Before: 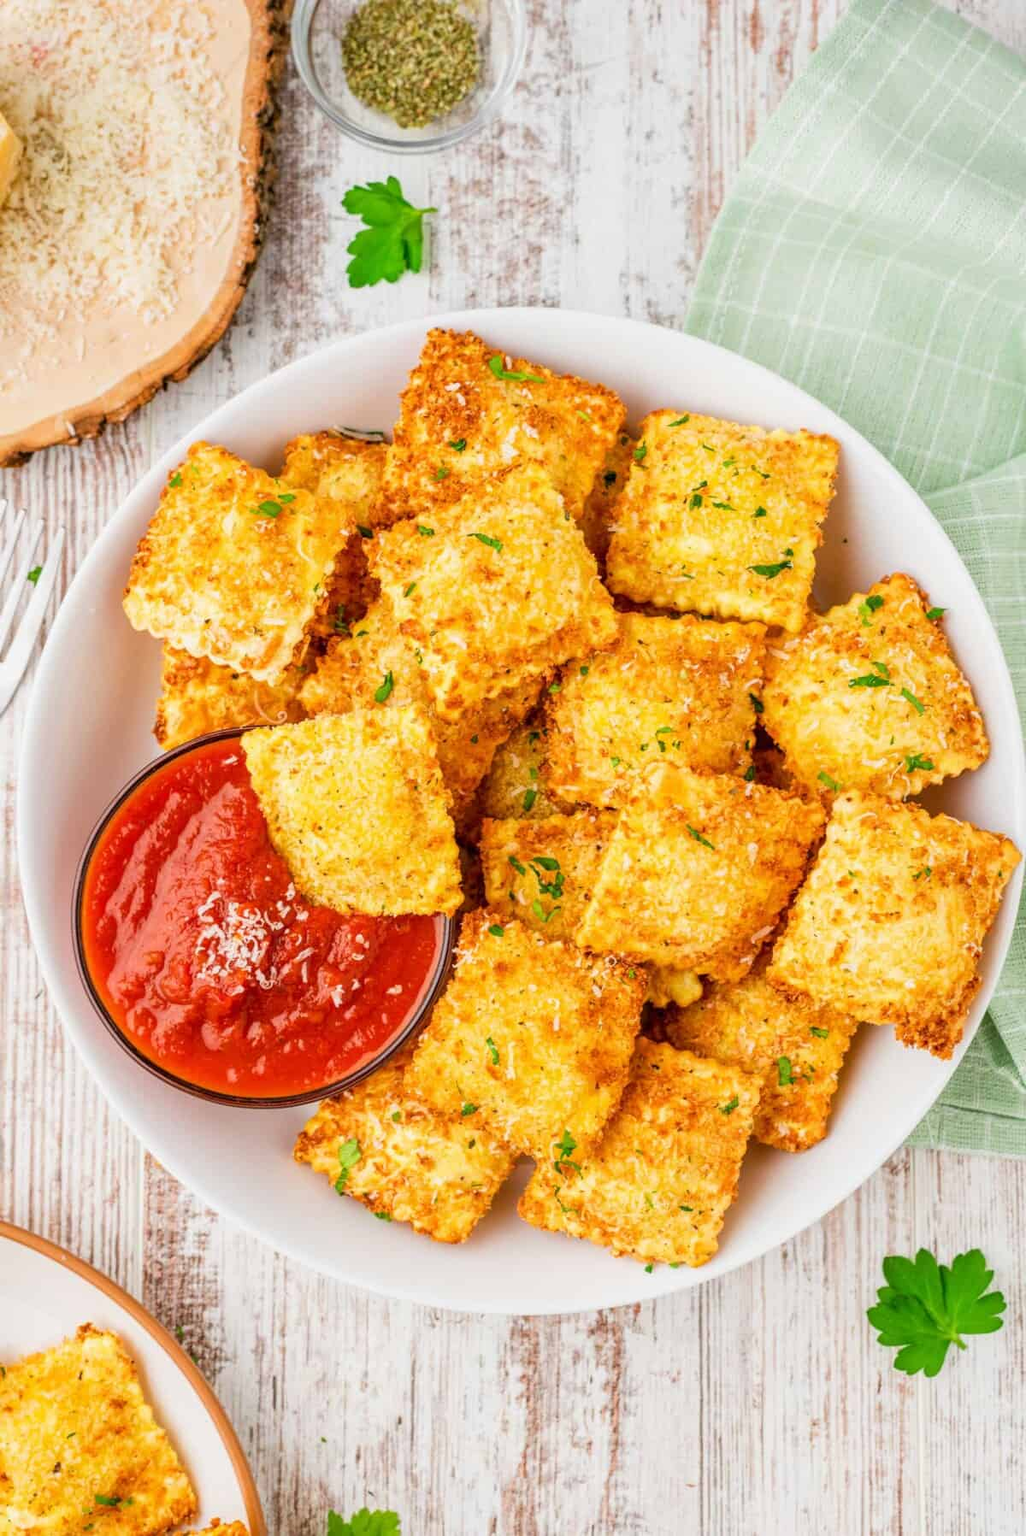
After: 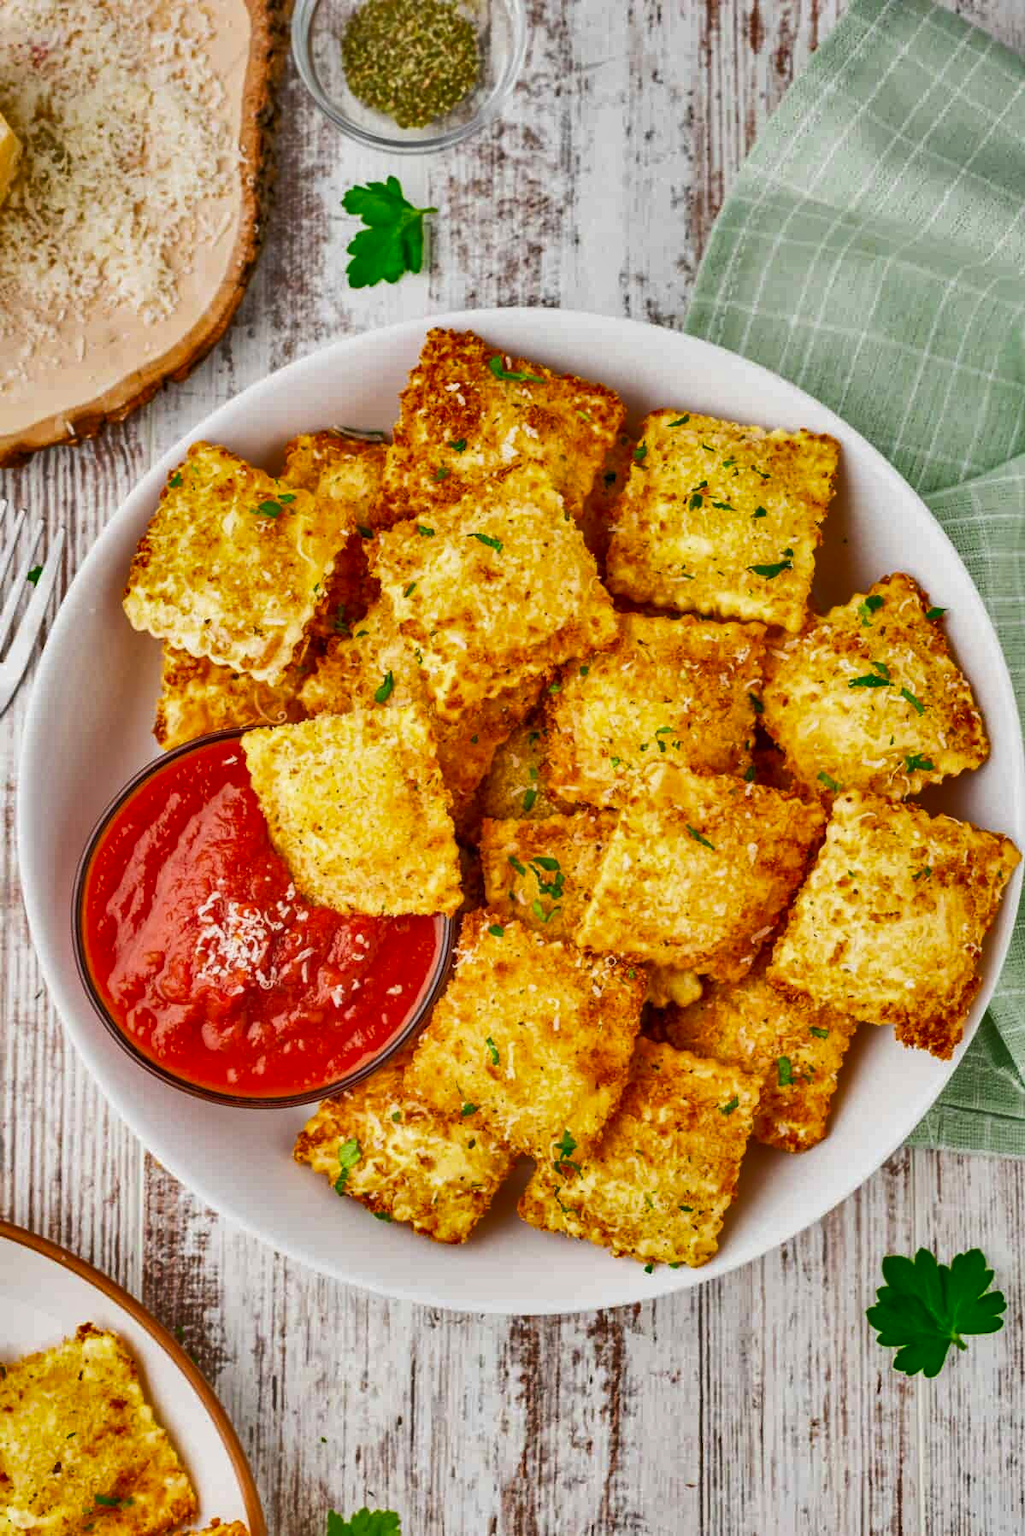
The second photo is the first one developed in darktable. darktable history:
shadows and highlights: radius 108.28, shadows 40.42, highlights -72.55, low approximation 0.01, soften with gaussian
